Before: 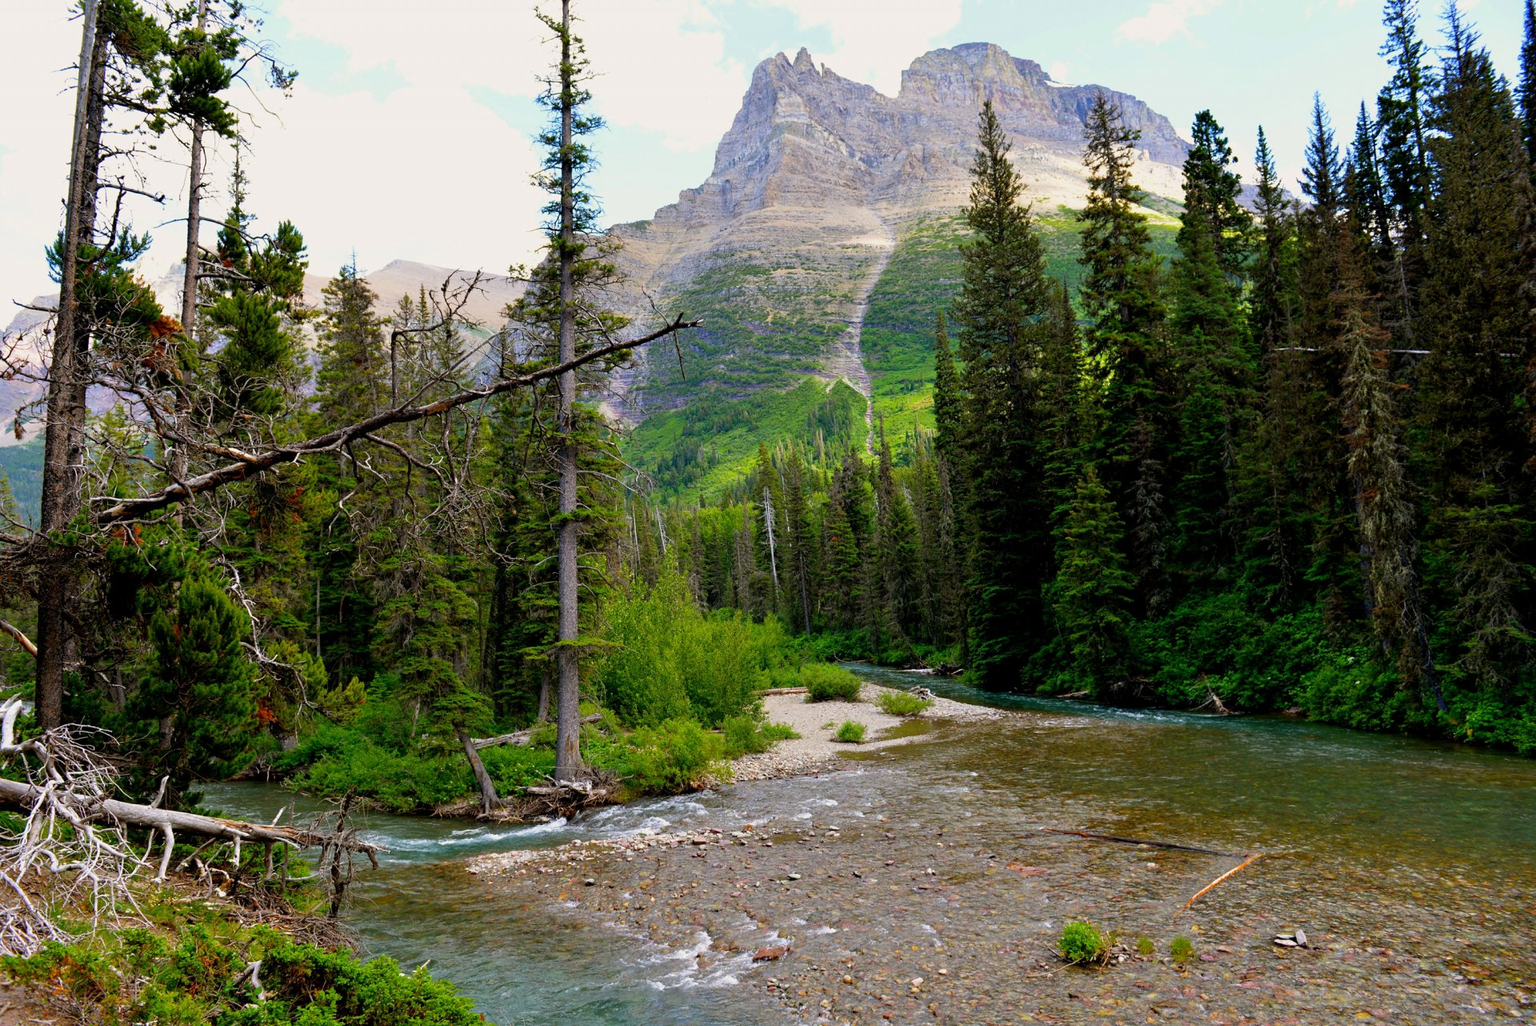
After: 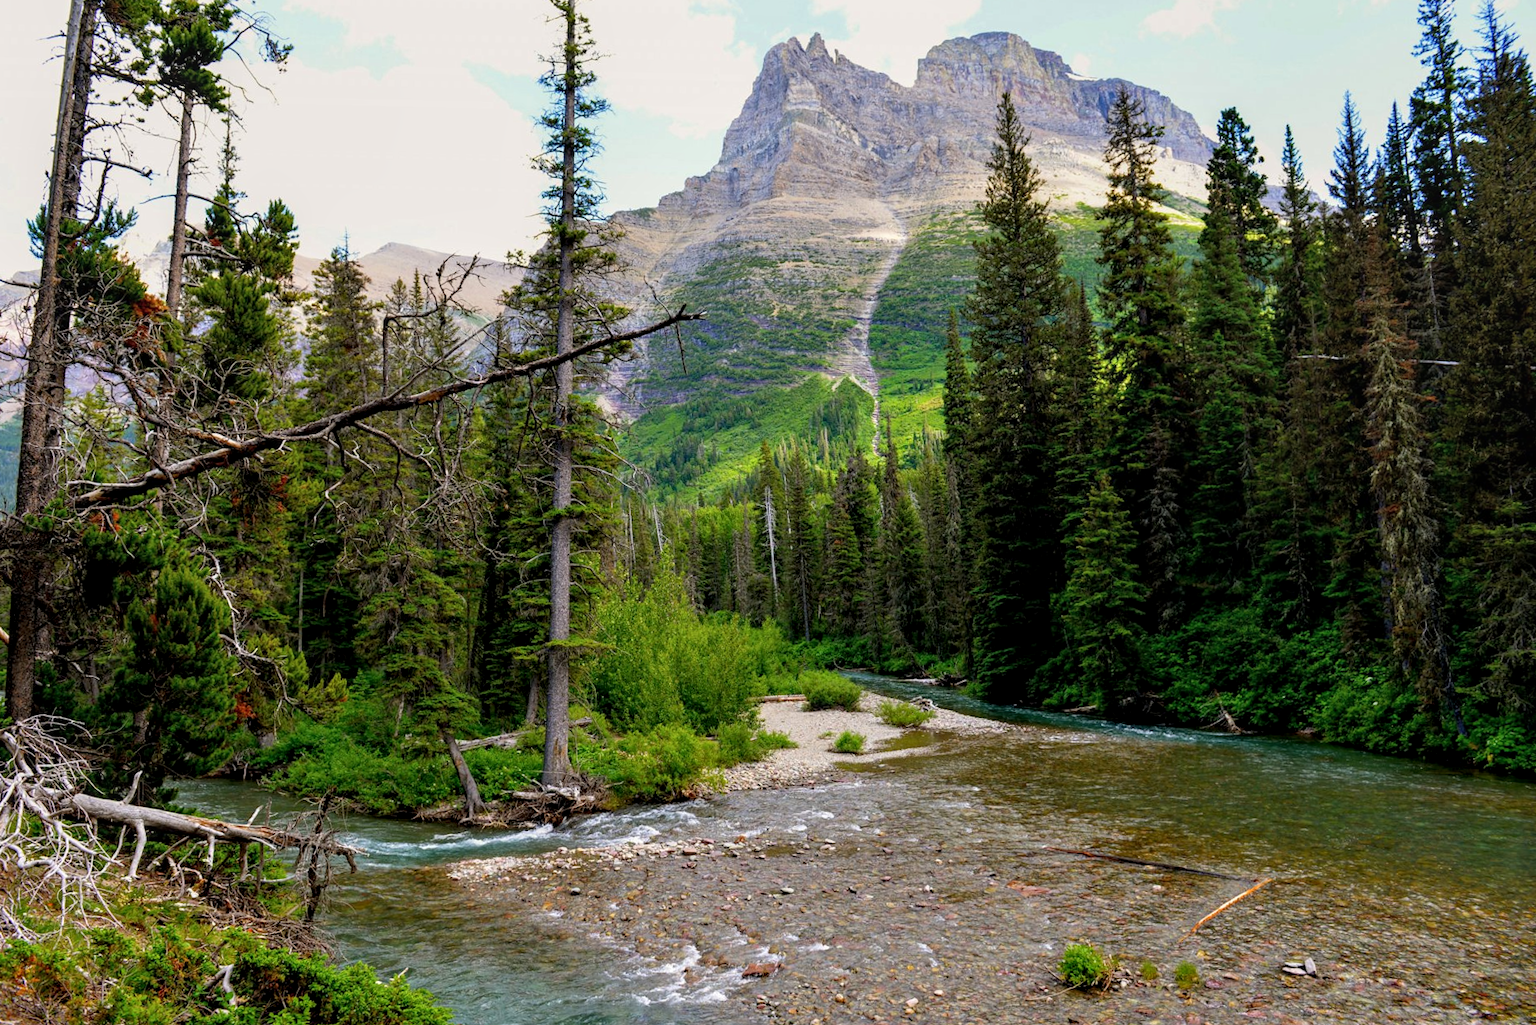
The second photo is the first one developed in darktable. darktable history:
local contrast: on, module defaults
crop and rotate: angle -1.35°
